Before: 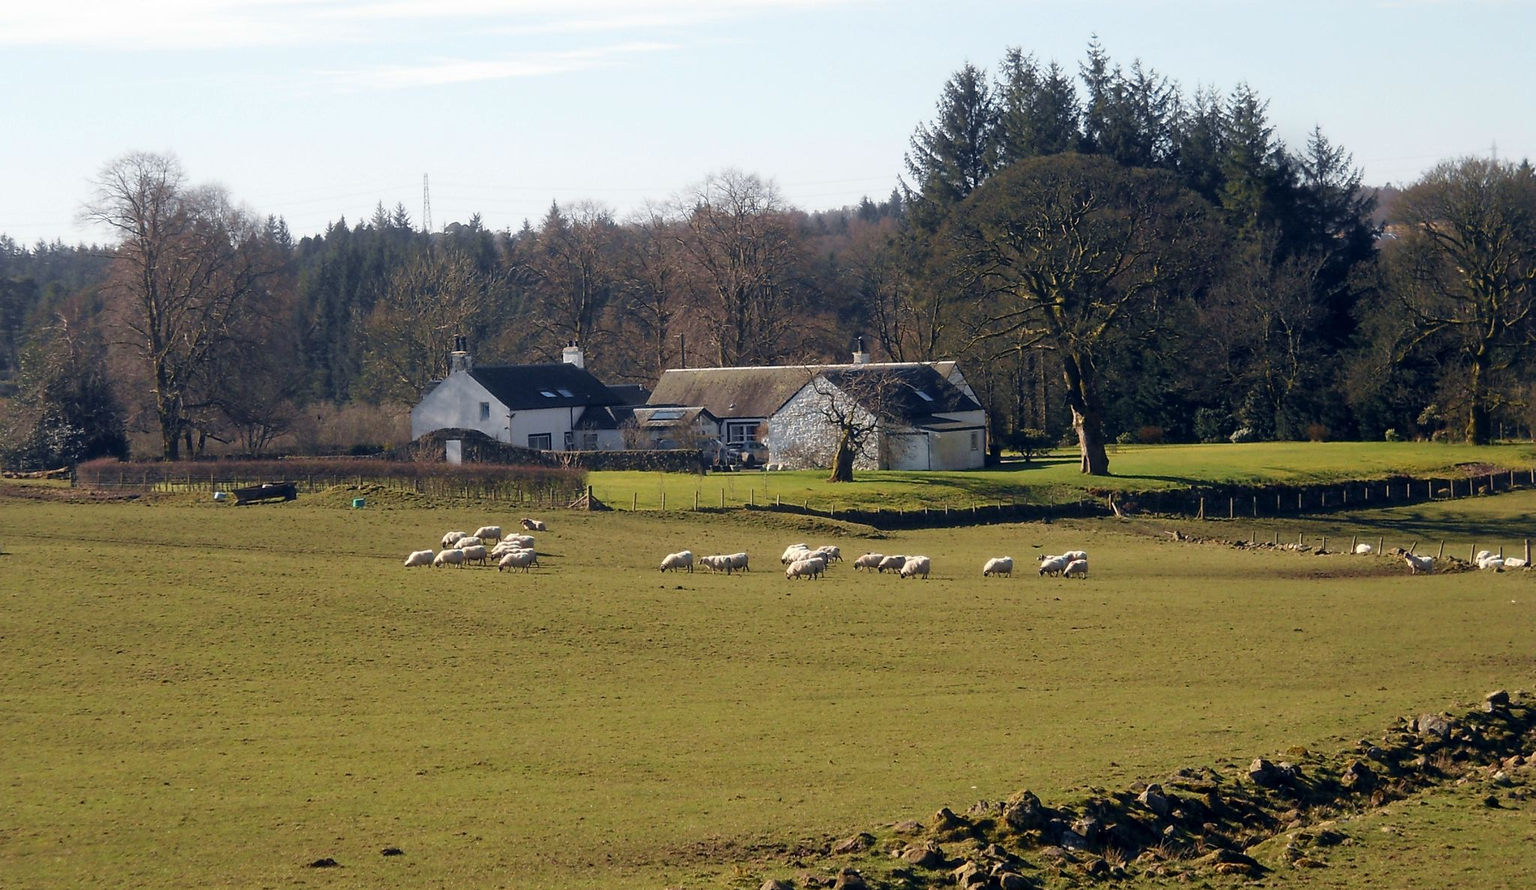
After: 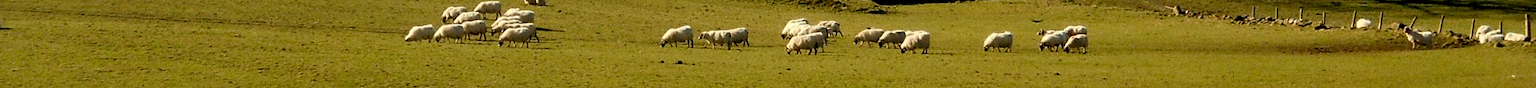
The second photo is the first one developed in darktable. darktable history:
crop and rotate: top 59.084%, bottom 30.916%
exposure: black level correction 0.012, compensate highlight preservation false
color correction: highlights a* -1.43, highlights b* 10.12, shadows a* 0.395, shadows b* 19.35
grain: coarseness 0.09 ISO
